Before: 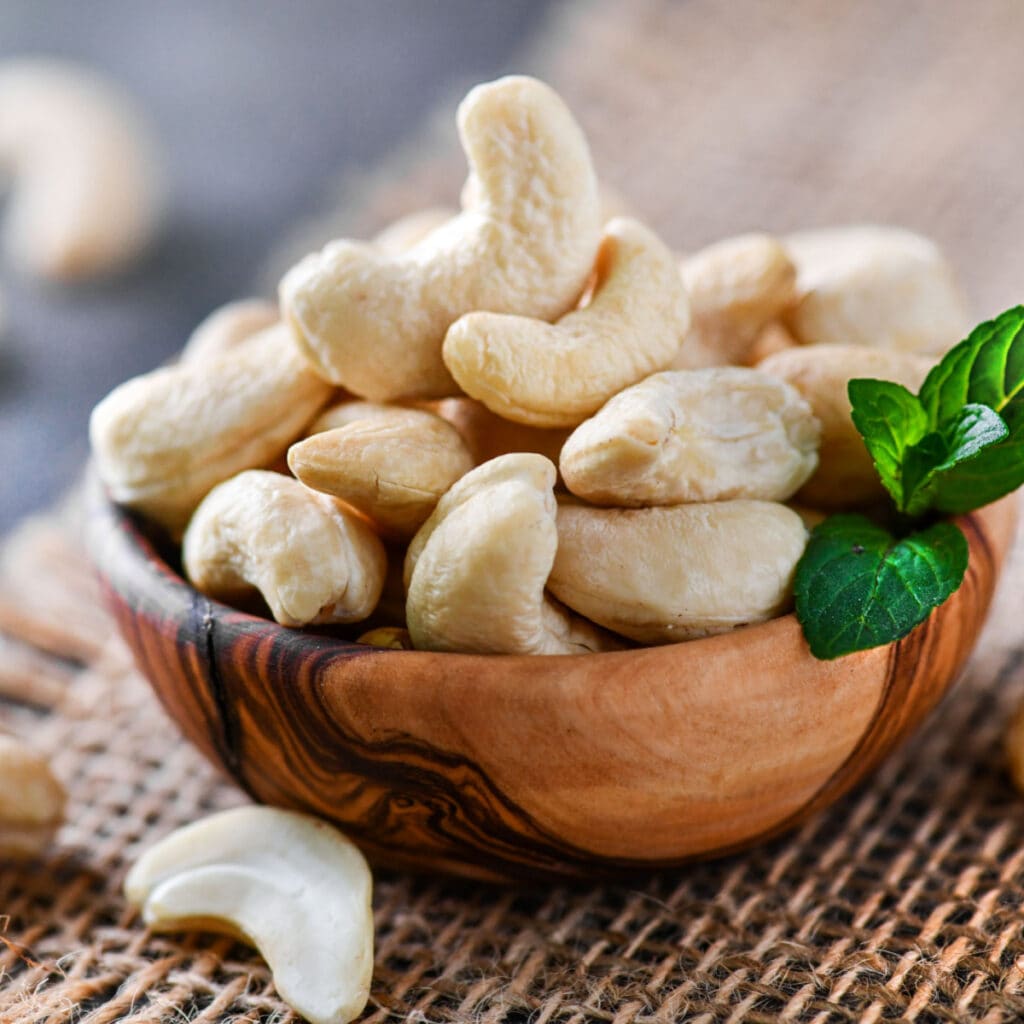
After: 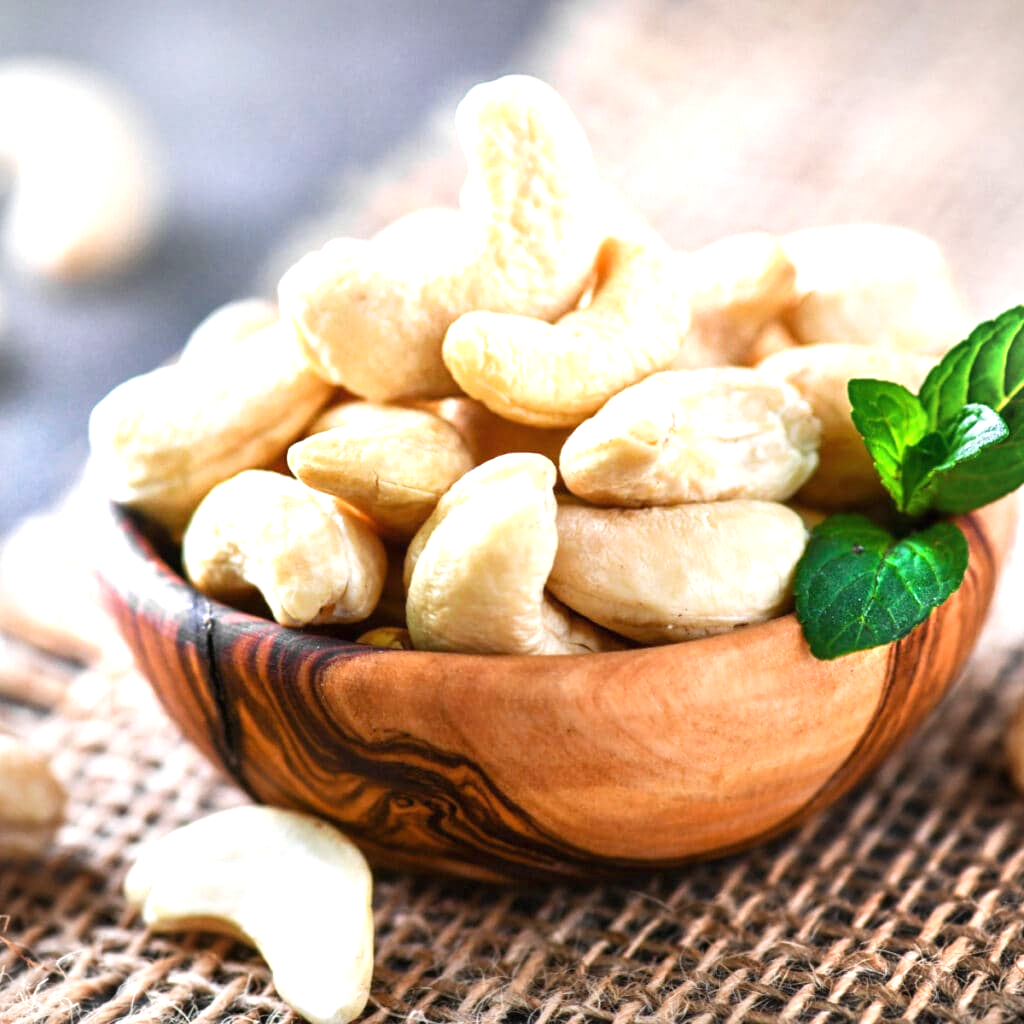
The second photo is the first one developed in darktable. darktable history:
vignetting: fall-off radius 93.87%
exposure: black level correction 0, exposure 1.1 EV, compensate highlight preservation false
